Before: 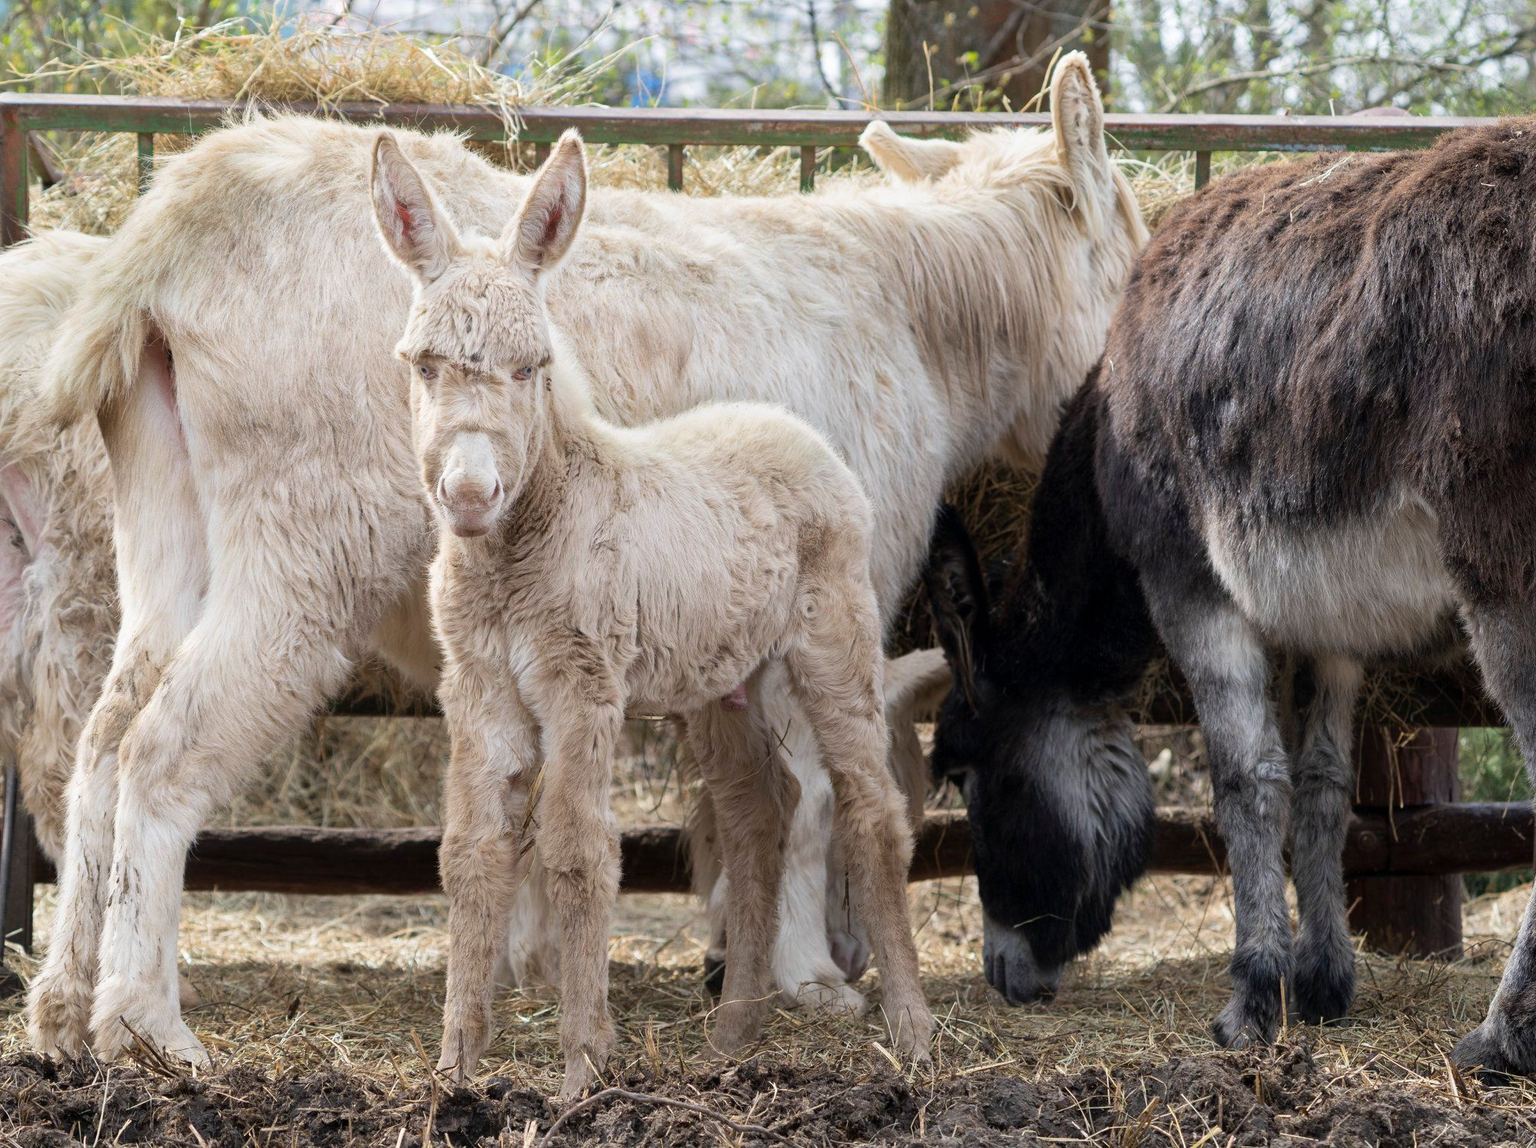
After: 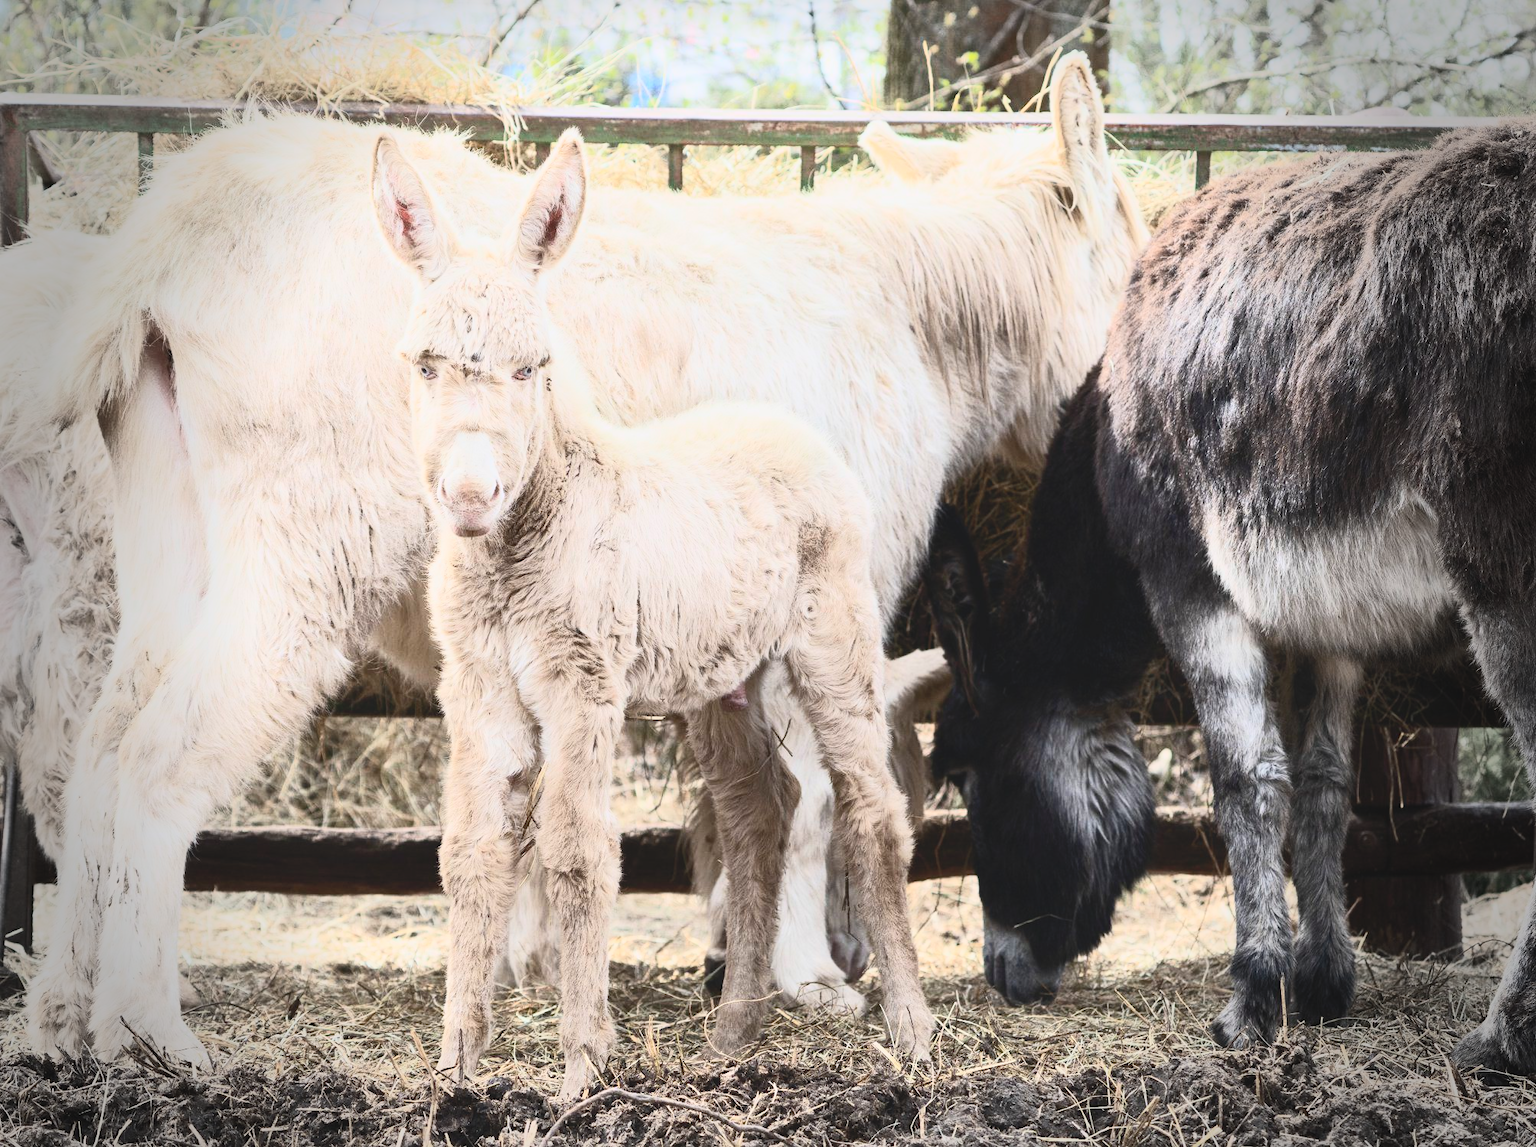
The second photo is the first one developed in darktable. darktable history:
vignetting: fall-off start 68.26%, fall-off radius 29.05%, width/height ratio 0.986, shape 0.847
tone curve: curves: ch0 [(0, 0.098) (0.262, 0.324) (0.421, 0.59) (0.54, 0.803) (0.725, 0.922) (0.99, 0.974)], color space Lab, independent channels, preserve colors none
